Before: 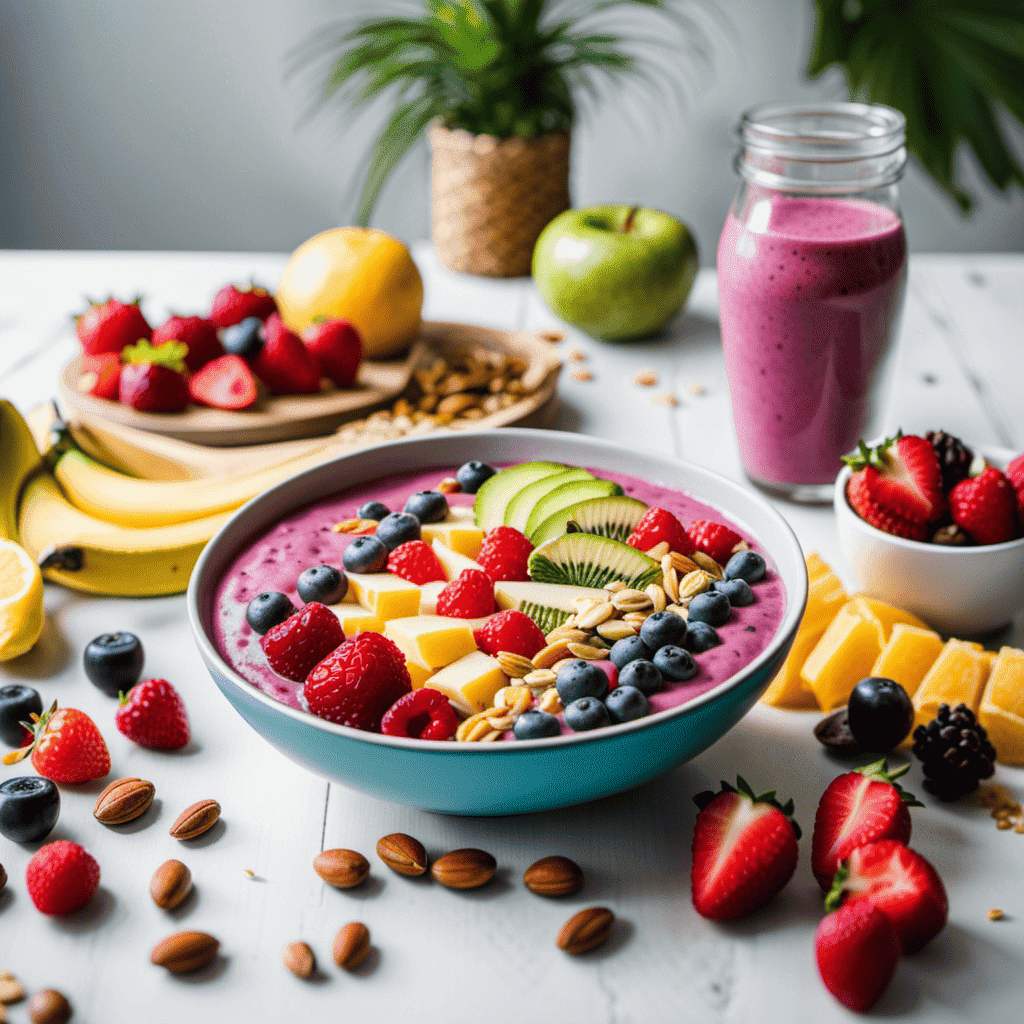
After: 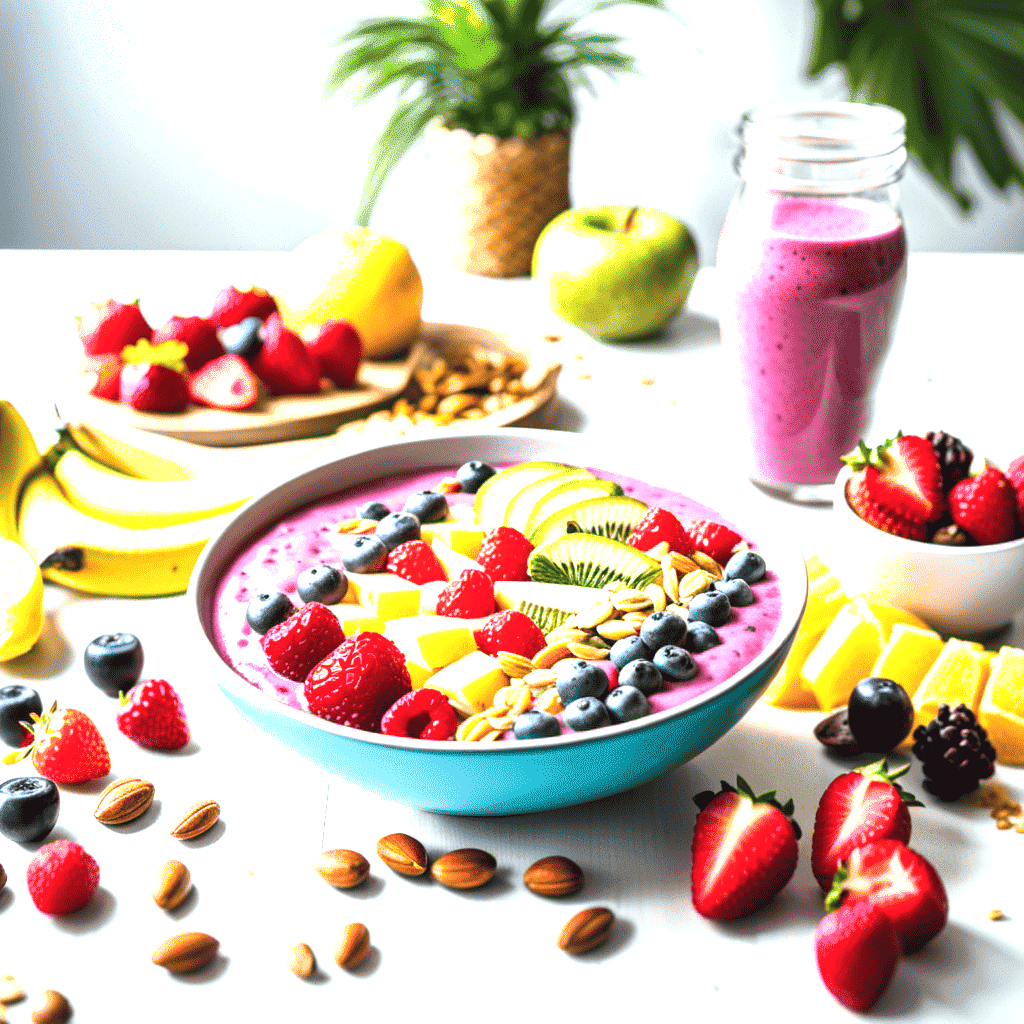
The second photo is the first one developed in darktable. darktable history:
exposure: black level correction 0, exposure 1.613 EV, compensate highlight preservation false
